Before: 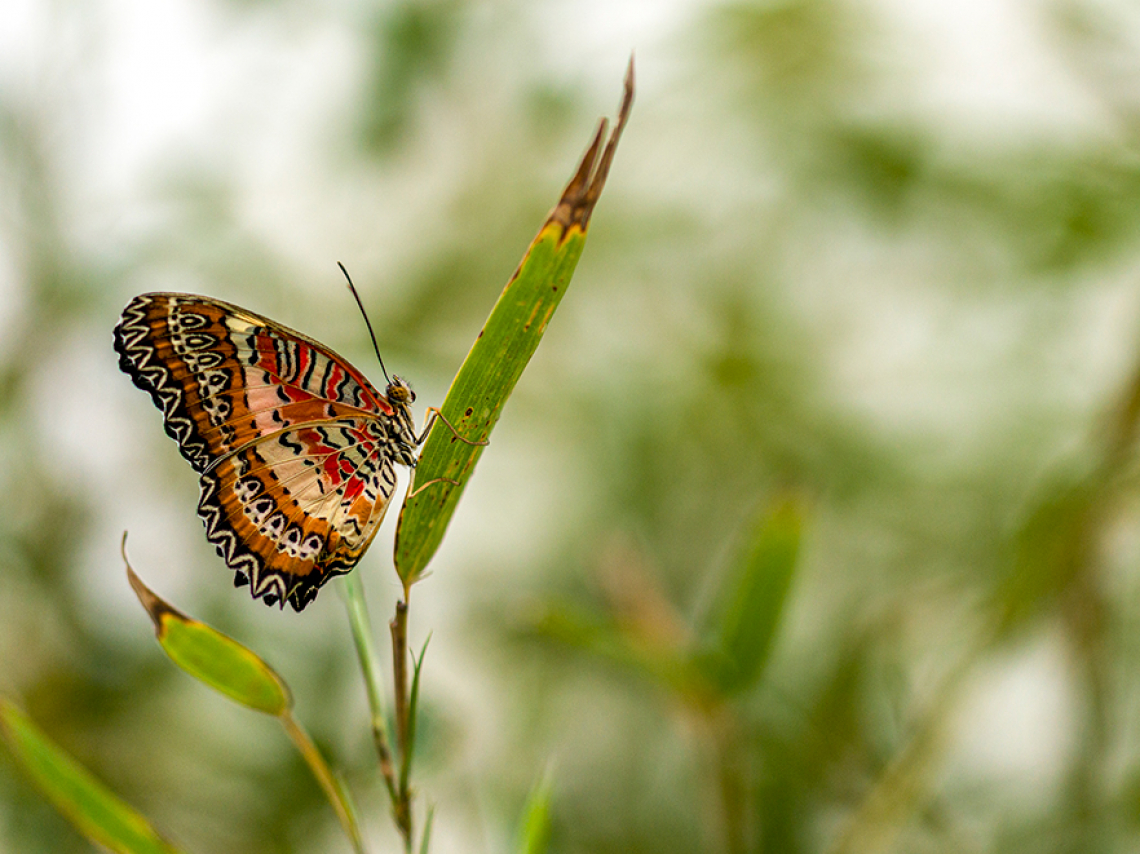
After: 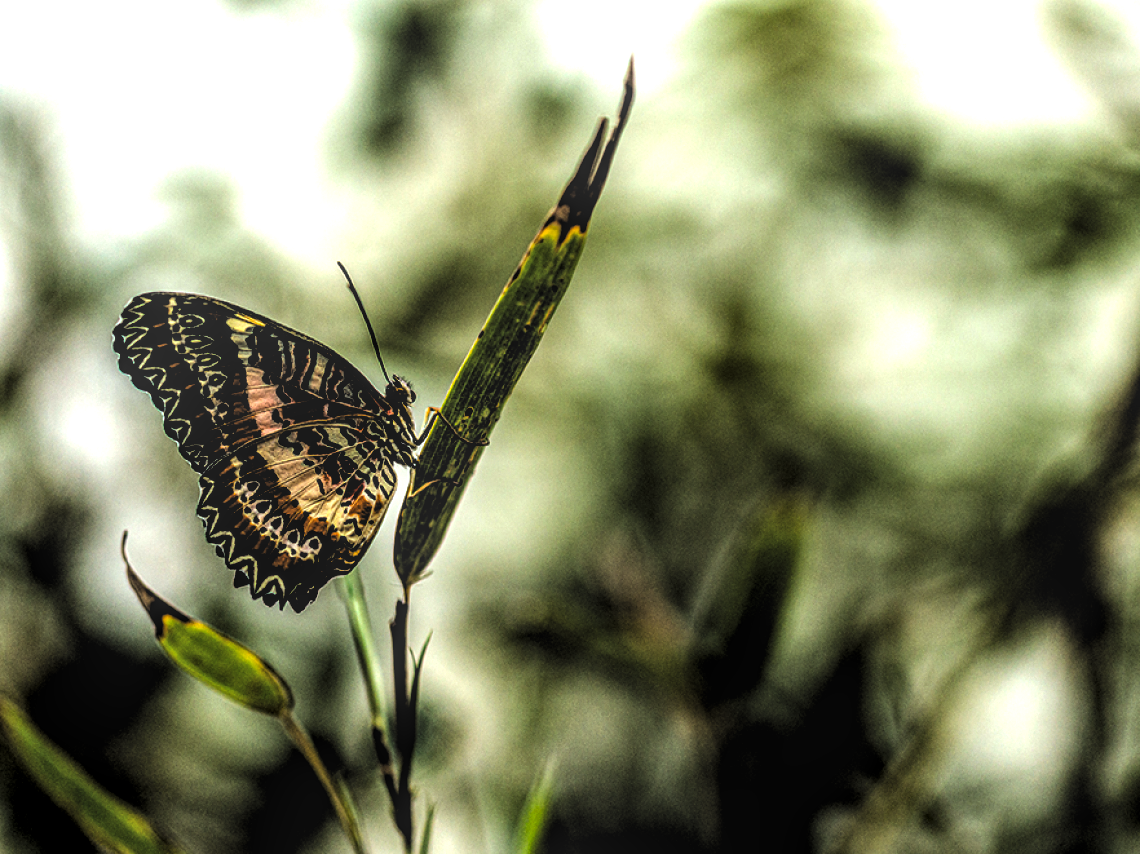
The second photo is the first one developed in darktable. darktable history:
local contrast: highlights 0%, shadows 0%, detail 133%
levels: mode automatic, black 8.58%, gray 59.42%, levels [0, 0.445, 1]
white balance: red 0.978, blue 0.999
contrast brightness saturation: contrast 0.2, brightness 0.16, saturation 0.22
exposure: exposure 0.6 EV, compensate highlight preservation false
